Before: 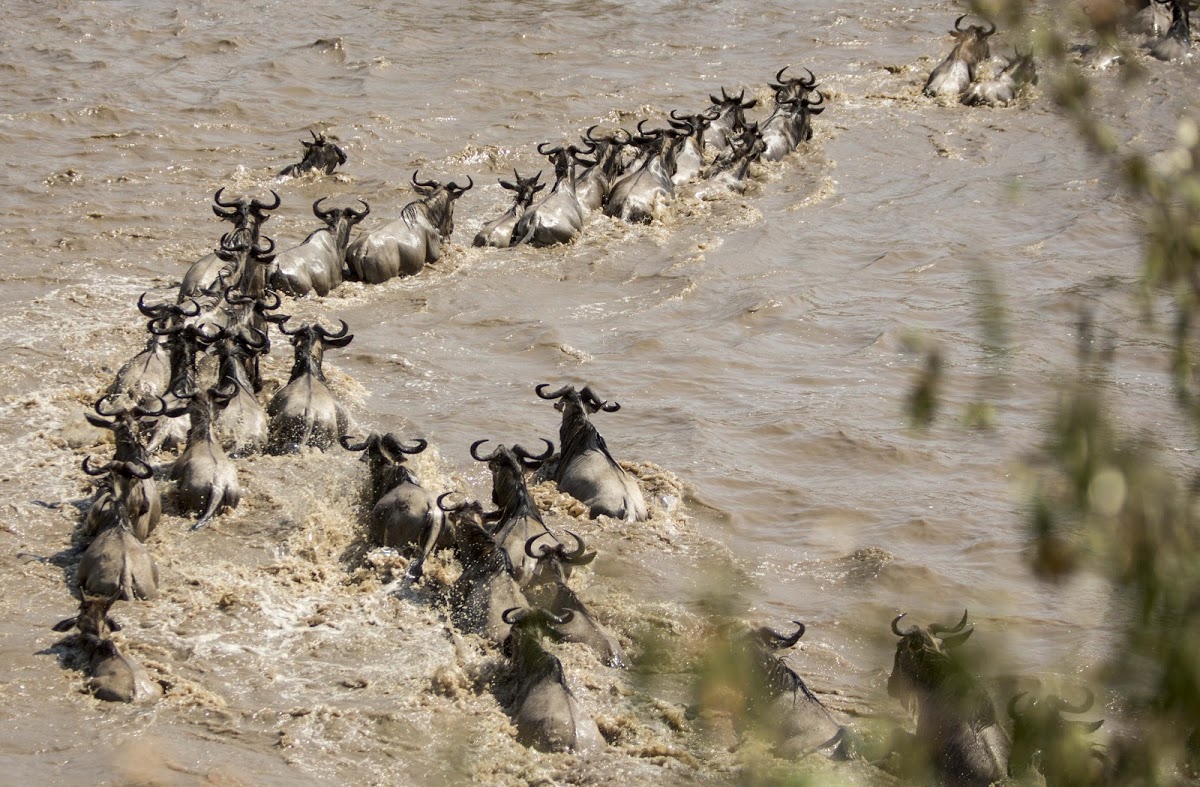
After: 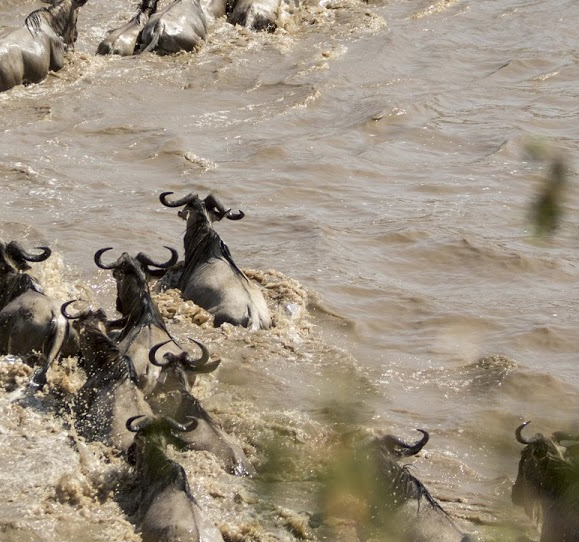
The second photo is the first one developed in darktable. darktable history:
crop: left 31.344%, top 24.504%, right 20.405%, bottom 6.594%
